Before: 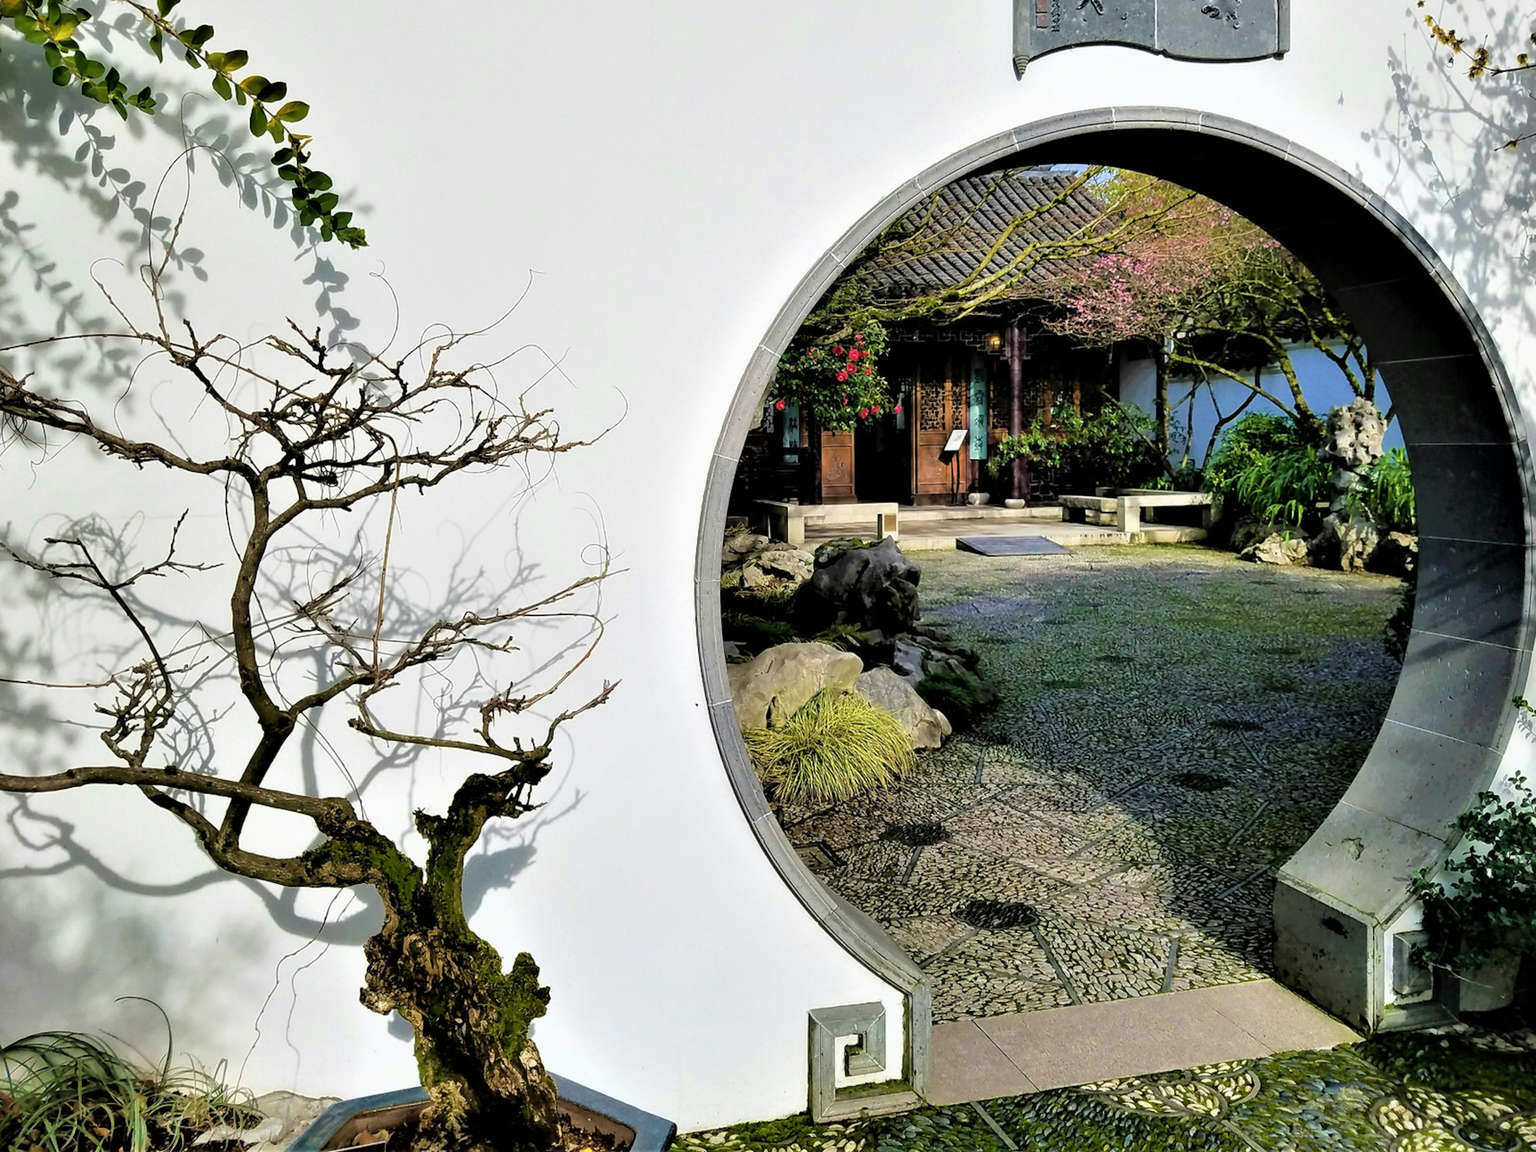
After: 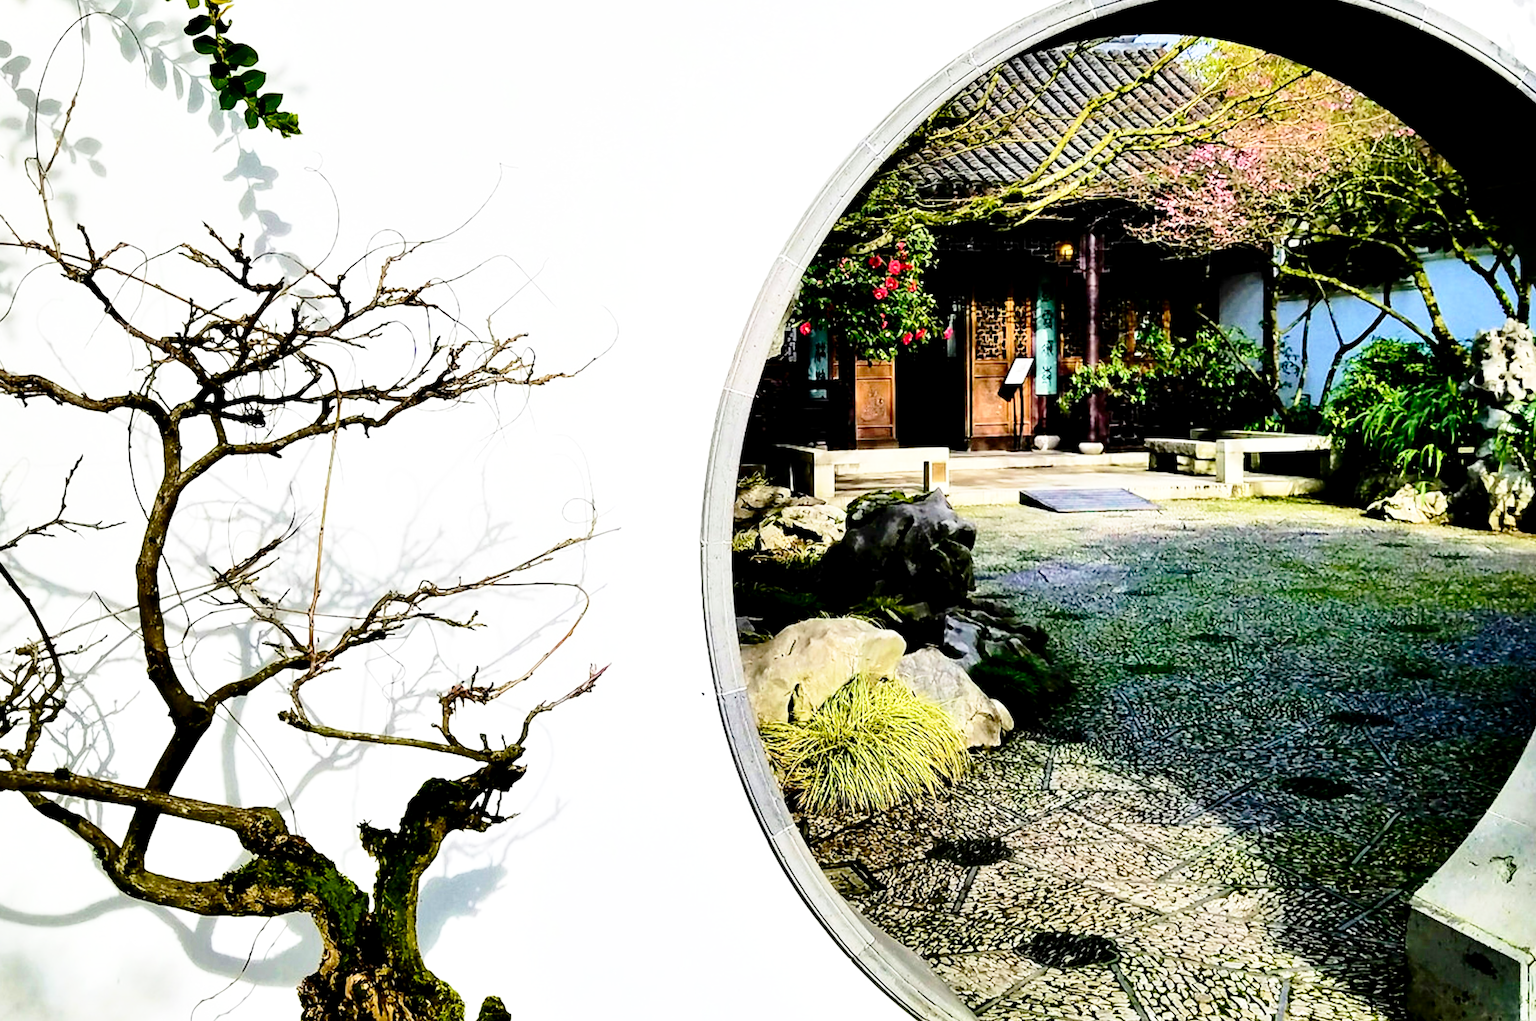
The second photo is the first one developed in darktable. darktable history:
crop: left 7.856%, top 11.836%, right 10.12%, bottom 15.387%
contrast brightness saturation: contrast 0.2, brightness -0.11, saturation 0.1
base curve: curves: ch0 [(0, 0) (0.028, 0.03) (0.121, 0.232) (0.46, 0.748) (0.859, 0.968) (1, 1)], preserve colors none
exposure: black level correction 0.005, exposure 0.286 EV, compensate highlight preservation false
